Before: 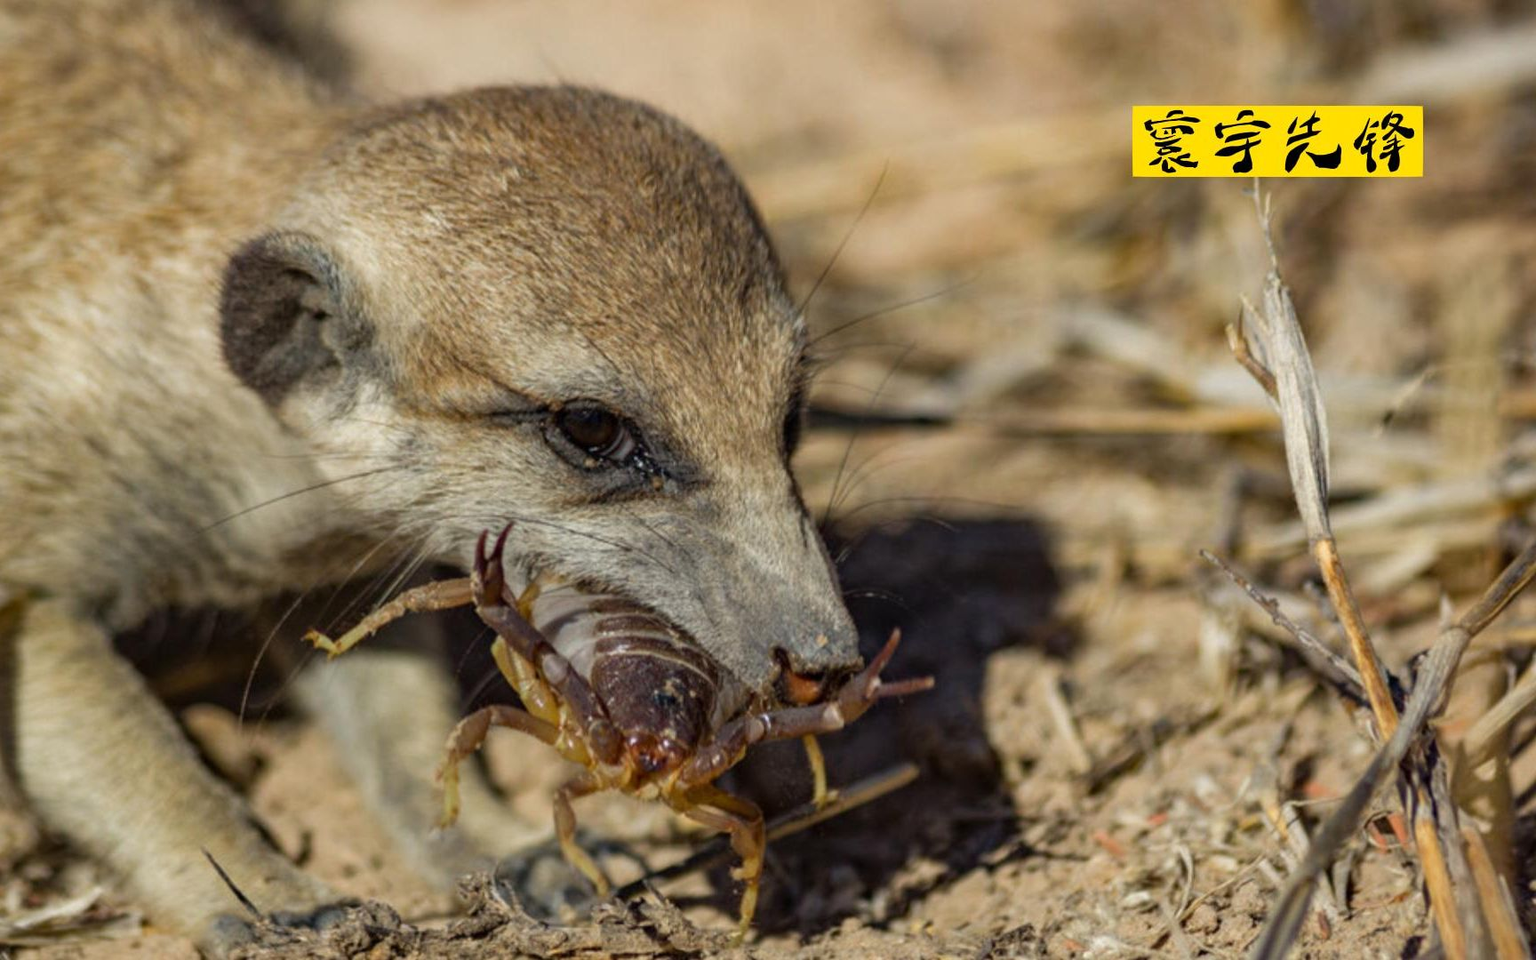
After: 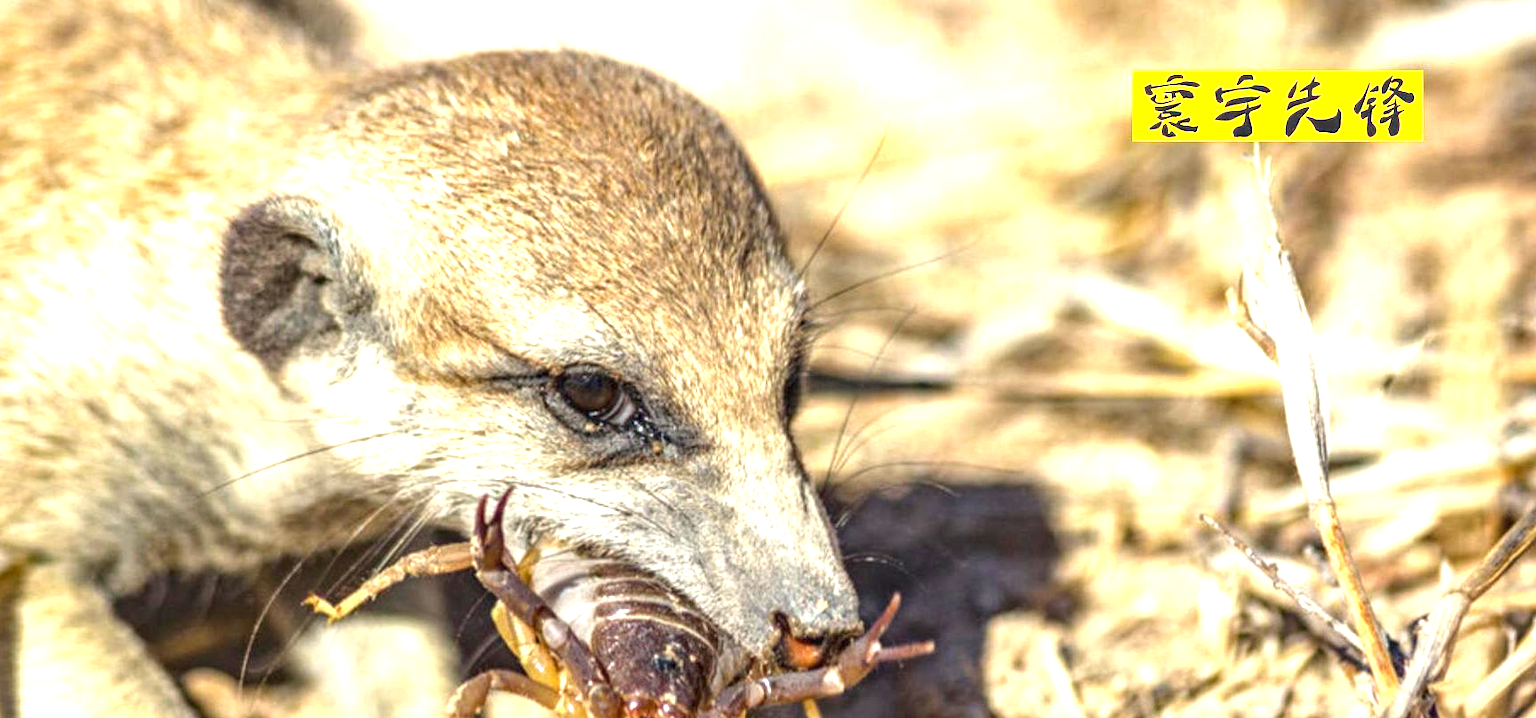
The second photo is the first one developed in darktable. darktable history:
tone equalizer: edges refinement/feathering 500, mask exposure compensation -1.57 EV, preserve details no
exposure: black level correction 0, exposure 1.761 EV, compensate highlight preservation false
crop: top 3.758%, bottom 21.363%
local contrast: on, module defaults
